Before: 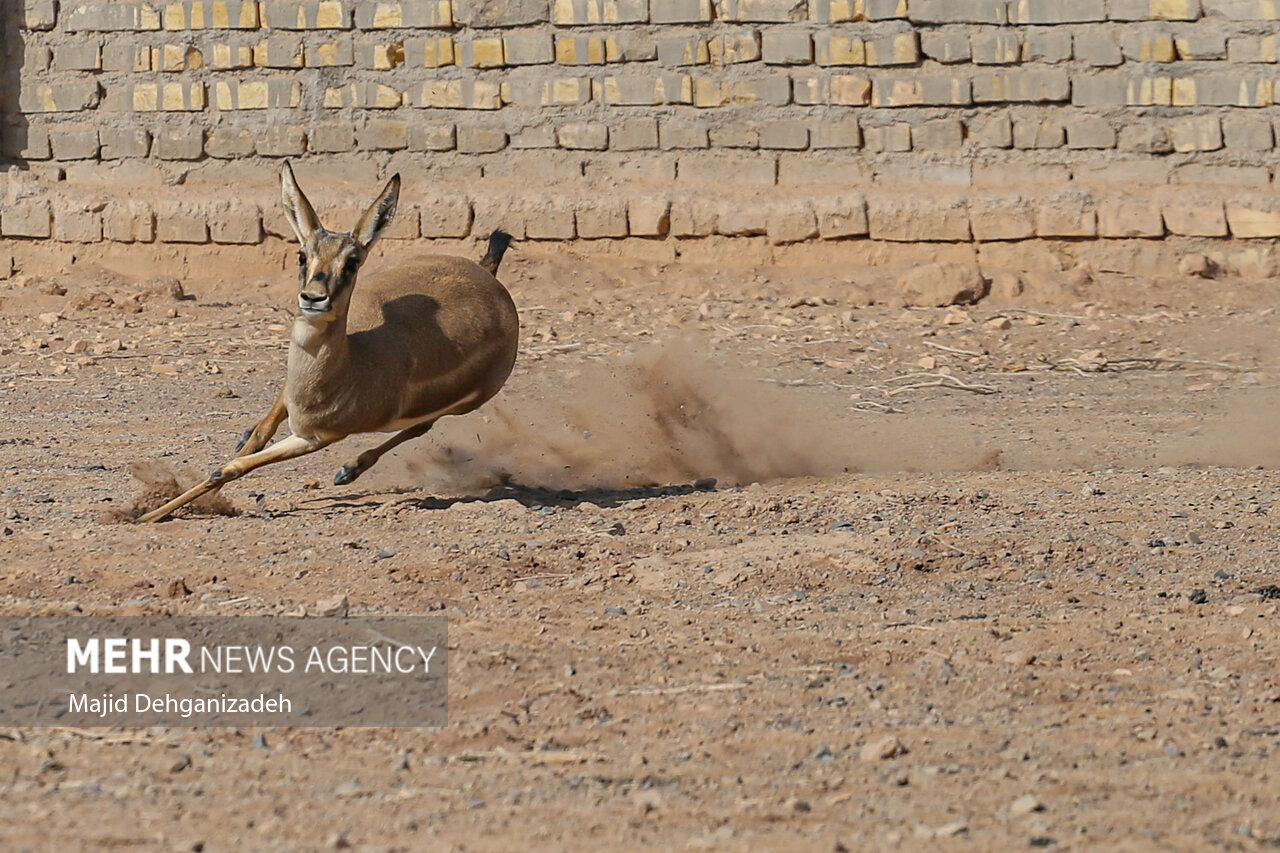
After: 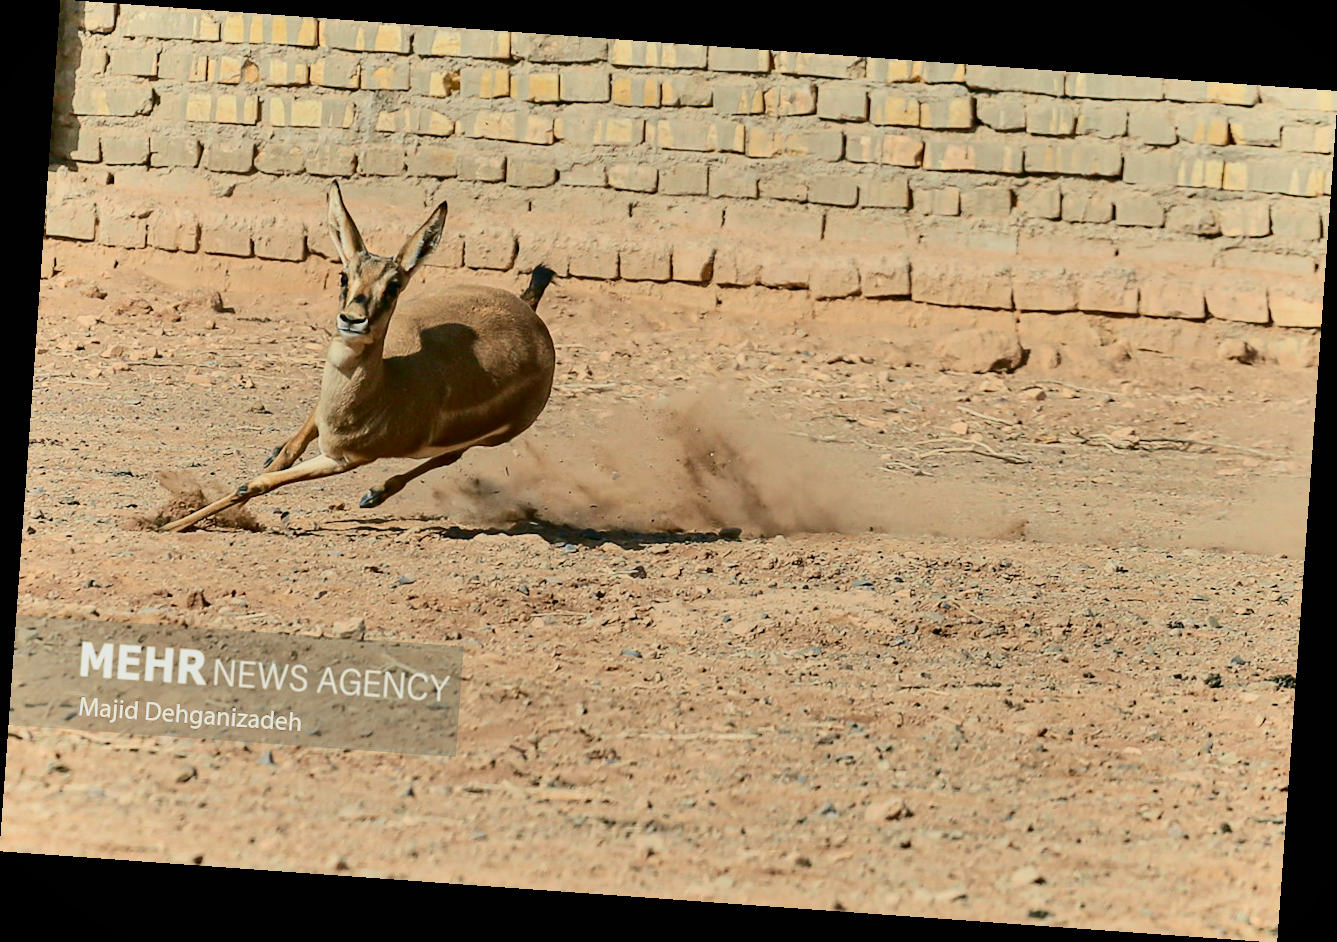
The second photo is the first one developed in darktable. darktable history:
tone curve: curves: ch0 [(0, 0) (0.402, 0.473) (0.673, 0.68) (0.899, 0.832) (0.999, 0.903)]; ch1 [(0, 0) (0.379, 0.262) (0.464, 0.425) (0.498, 0.49) (0.507, 0.5) (0.53, 0.532) (0.582, 0.583) (0.68, 0.672) (0.791, 0.748) (1, 0.896)]; ch2 [(0, 0) (0.199, 0.414) (0.438, 0.49) (0.496, 0.501) (0.515, 0.546) (0.577, 0.605) (0.632, 0.649) (0.717, 0.727) (0.845, 0.855) (0.998, 0.977)], color space Lab, independent channels, preserve colors none
shadows and highlights: radius 264.75, soften with gaussian
rotate and perspective: rotation 4.1°, automatic cropping off
contrast brightness saturation: contrast 0.28
